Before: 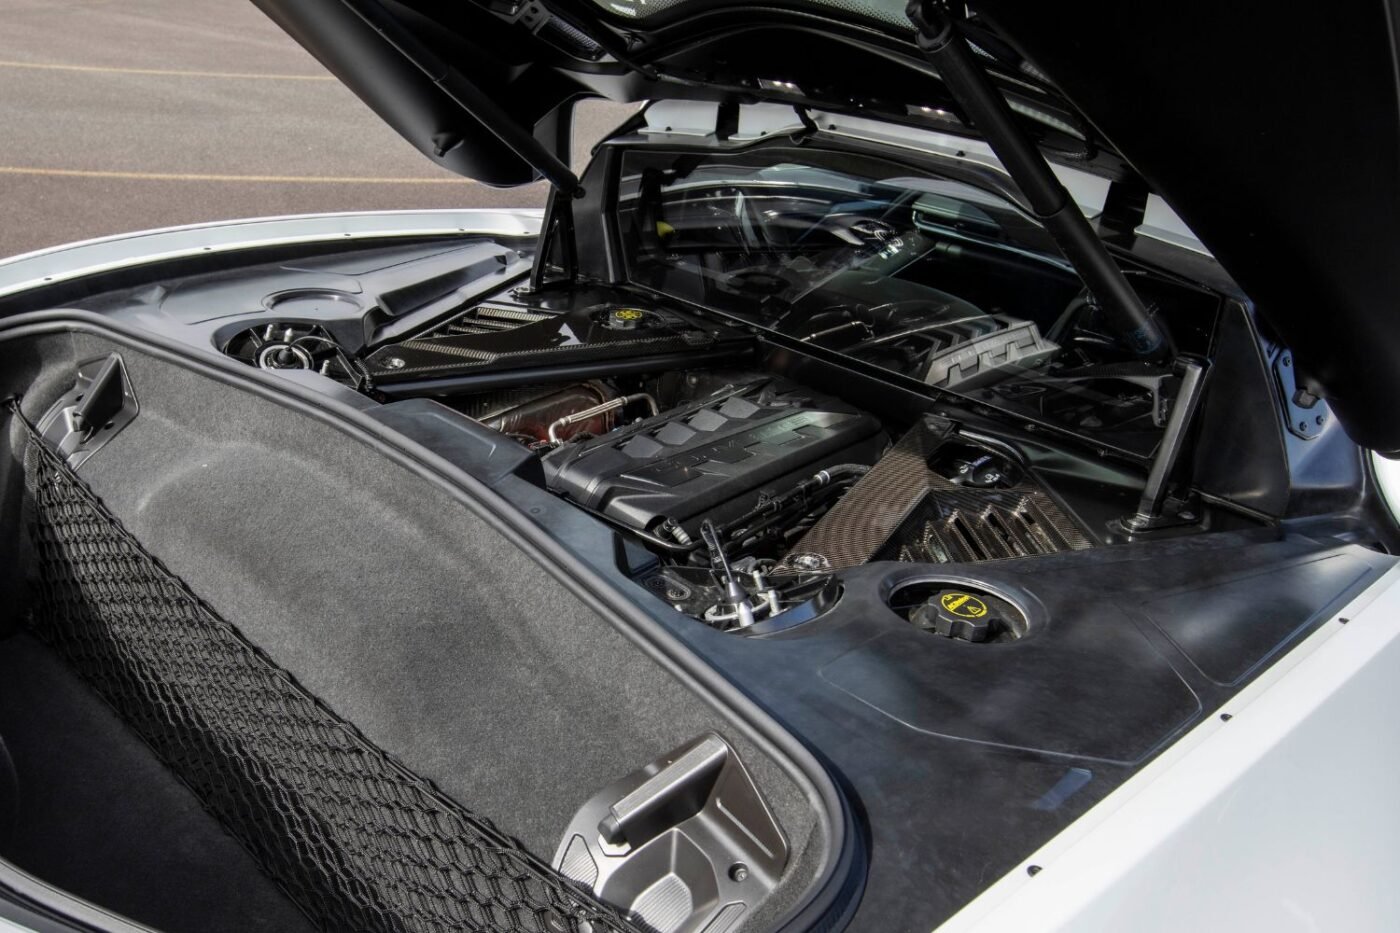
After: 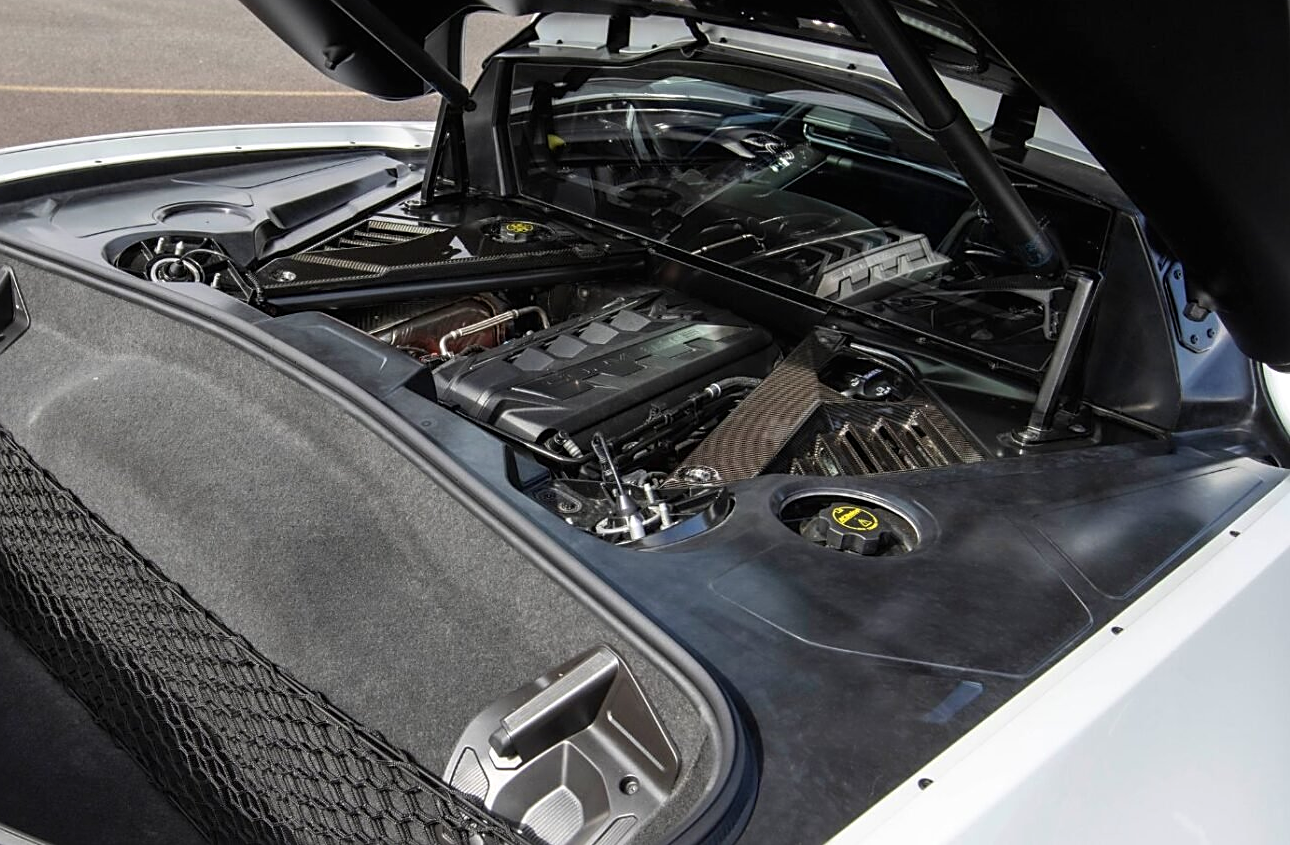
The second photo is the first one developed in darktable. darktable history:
crop and rotate: left 7.806%, top 9.328%
sharpen: on, module defaults
exposure: black level correction -0.001, exposure 0.079 EV, compensate highlight preservation false
